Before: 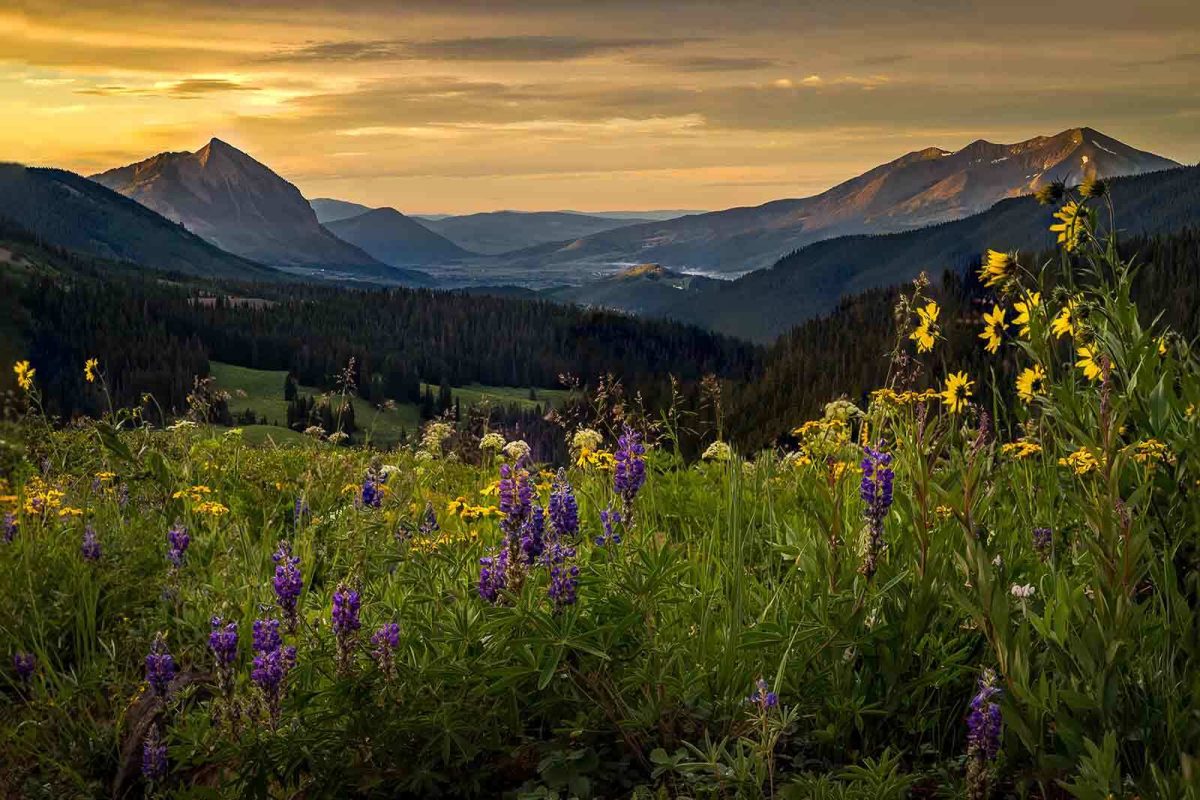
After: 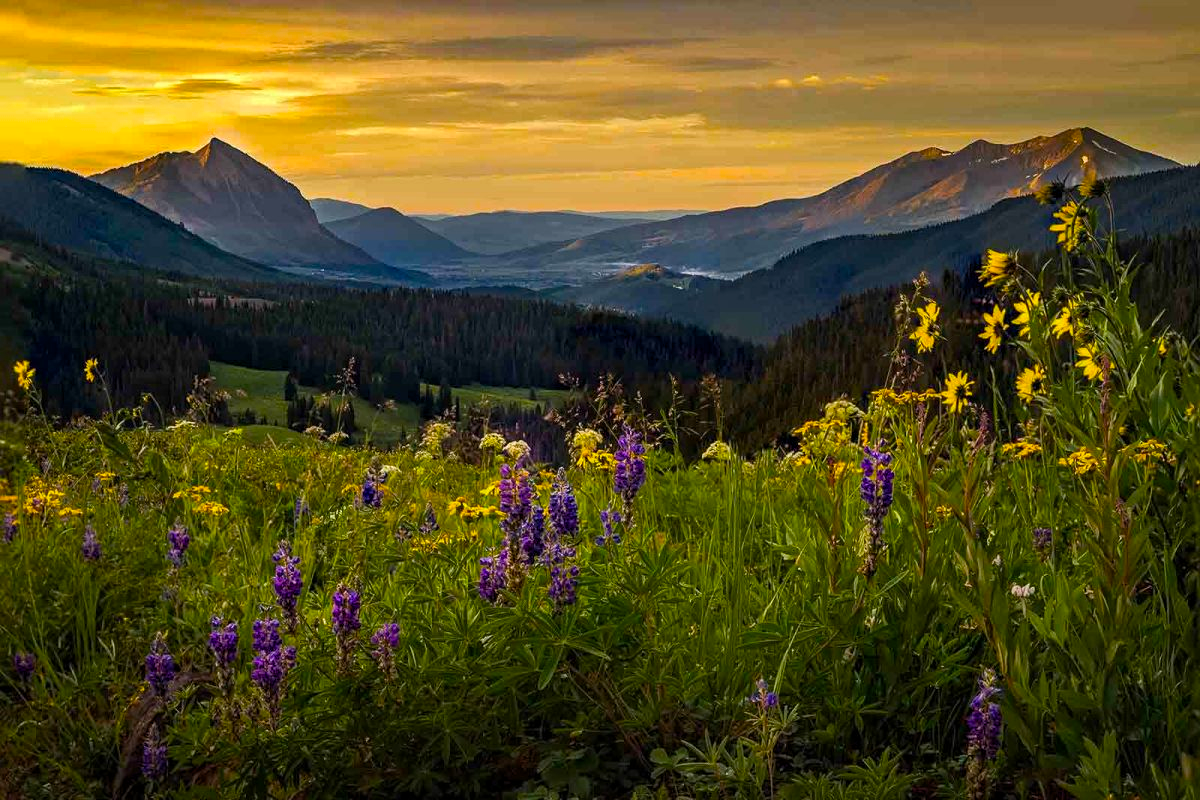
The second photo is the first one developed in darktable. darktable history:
contrast equalizer: octaves 7, y [[0.5, 0.502, 0.506, 0.511, 0.52, 0.537], [0.5 ×6], [0.505, 0.509, 0.518, 0.534, 0.553, 0.561], [0 ×6], [0 ×6]]
color balance rgb: perceptual saturation grading › global saturation 35.635%
